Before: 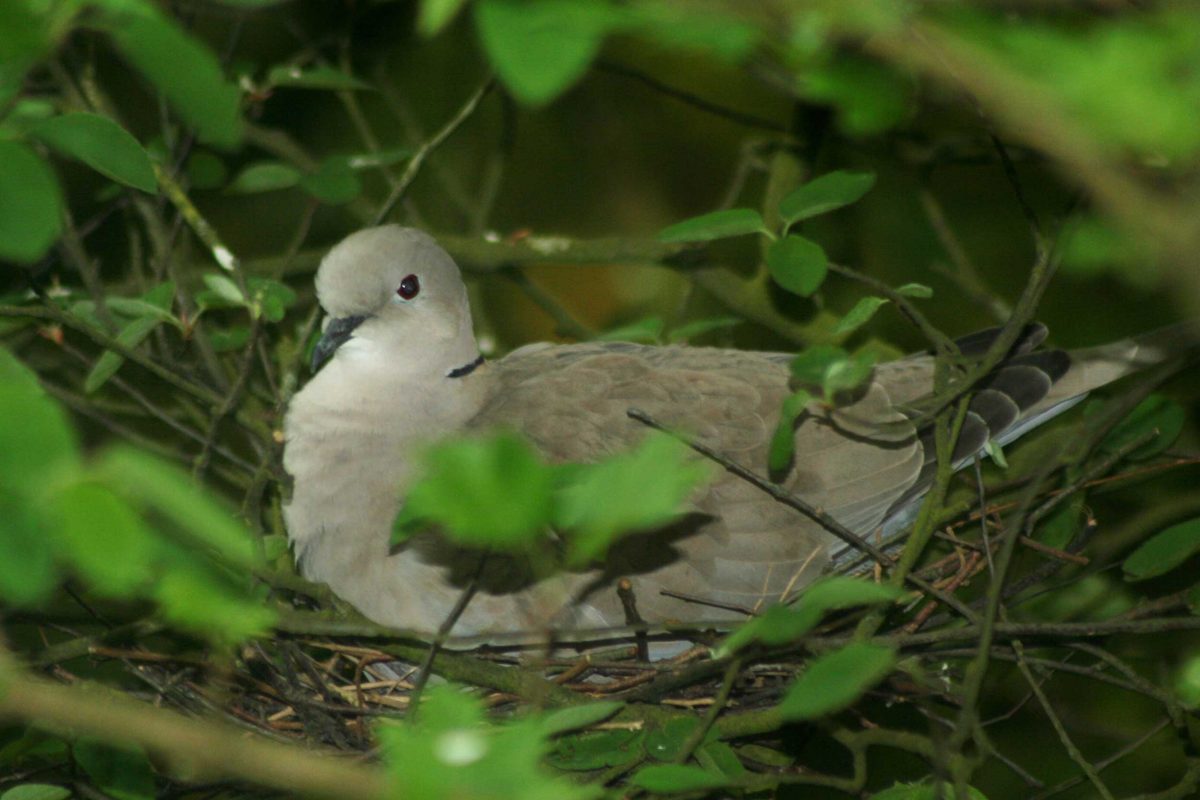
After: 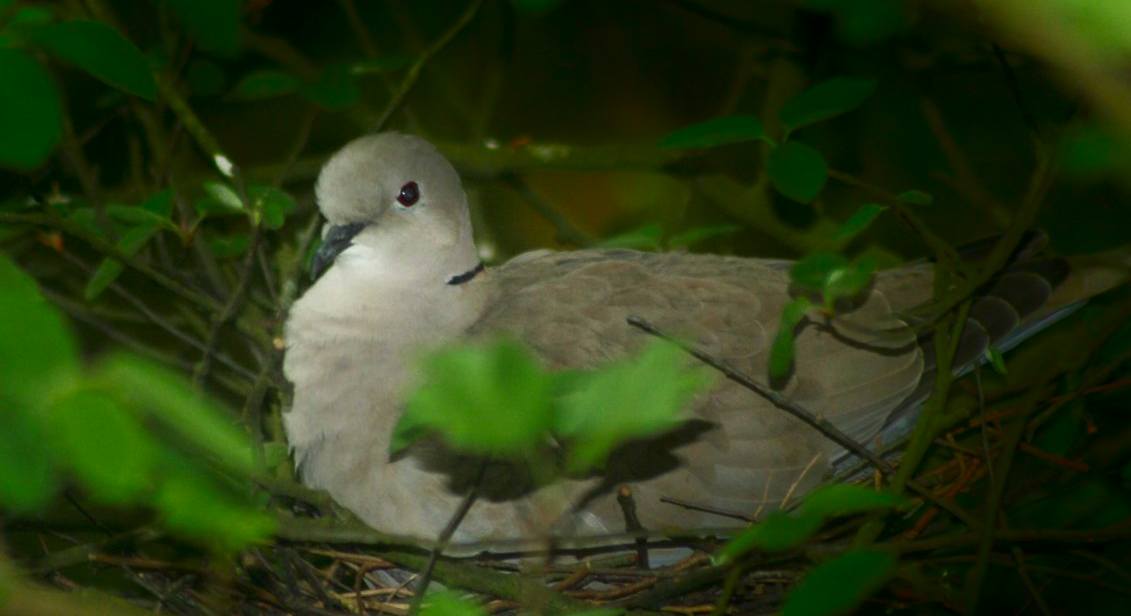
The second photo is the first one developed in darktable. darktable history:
crop and rotate: angle 0.03°, top 11.643%, right 5.651%, bottom 11.189%
shadows and highlights: shadows -88.03, highlights -35.45, shadows color adjustment 99.15%, highlights color adjustment 0%, soften with gaussian
